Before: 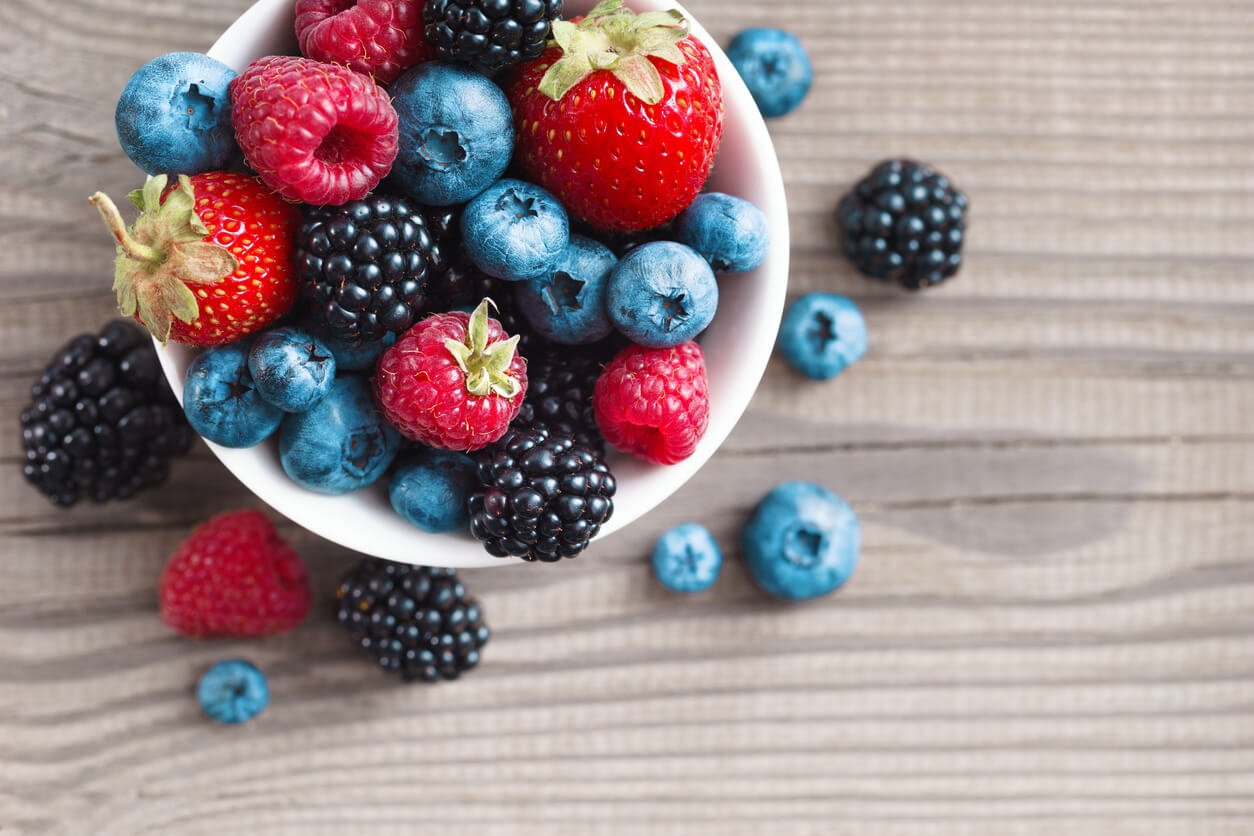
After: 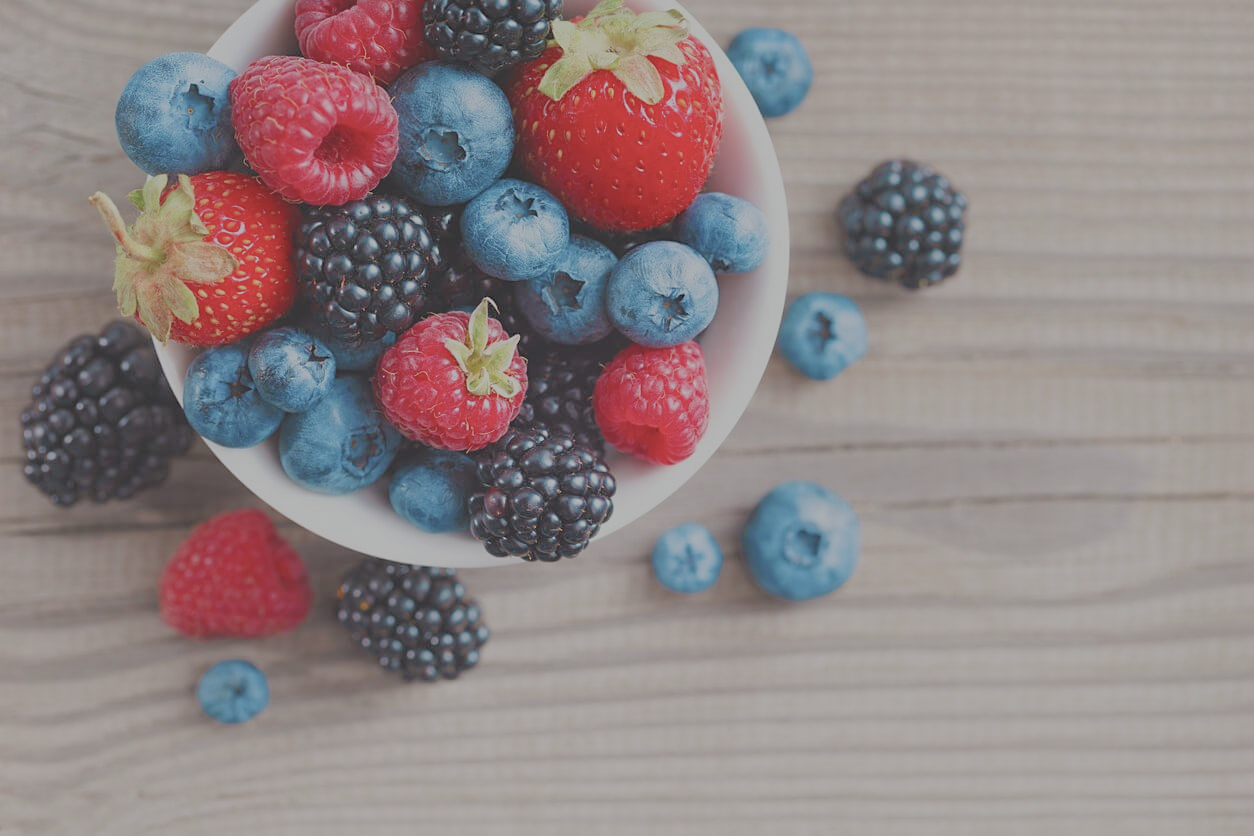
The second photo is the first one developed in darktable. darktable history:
filmic rgb: black relative exposure -13.91 EV, white relative exposure 7.96 EV, threshold 3.02 EV, hardness 3.74, latitude 49.28%, contrast 0.502, enable highlight reconstruction true
sharpen: amount 0.214
exposure: black level correction -0.005, exposure 0.625 EV, compensate exposure bias true, compensate highlight preservation false
